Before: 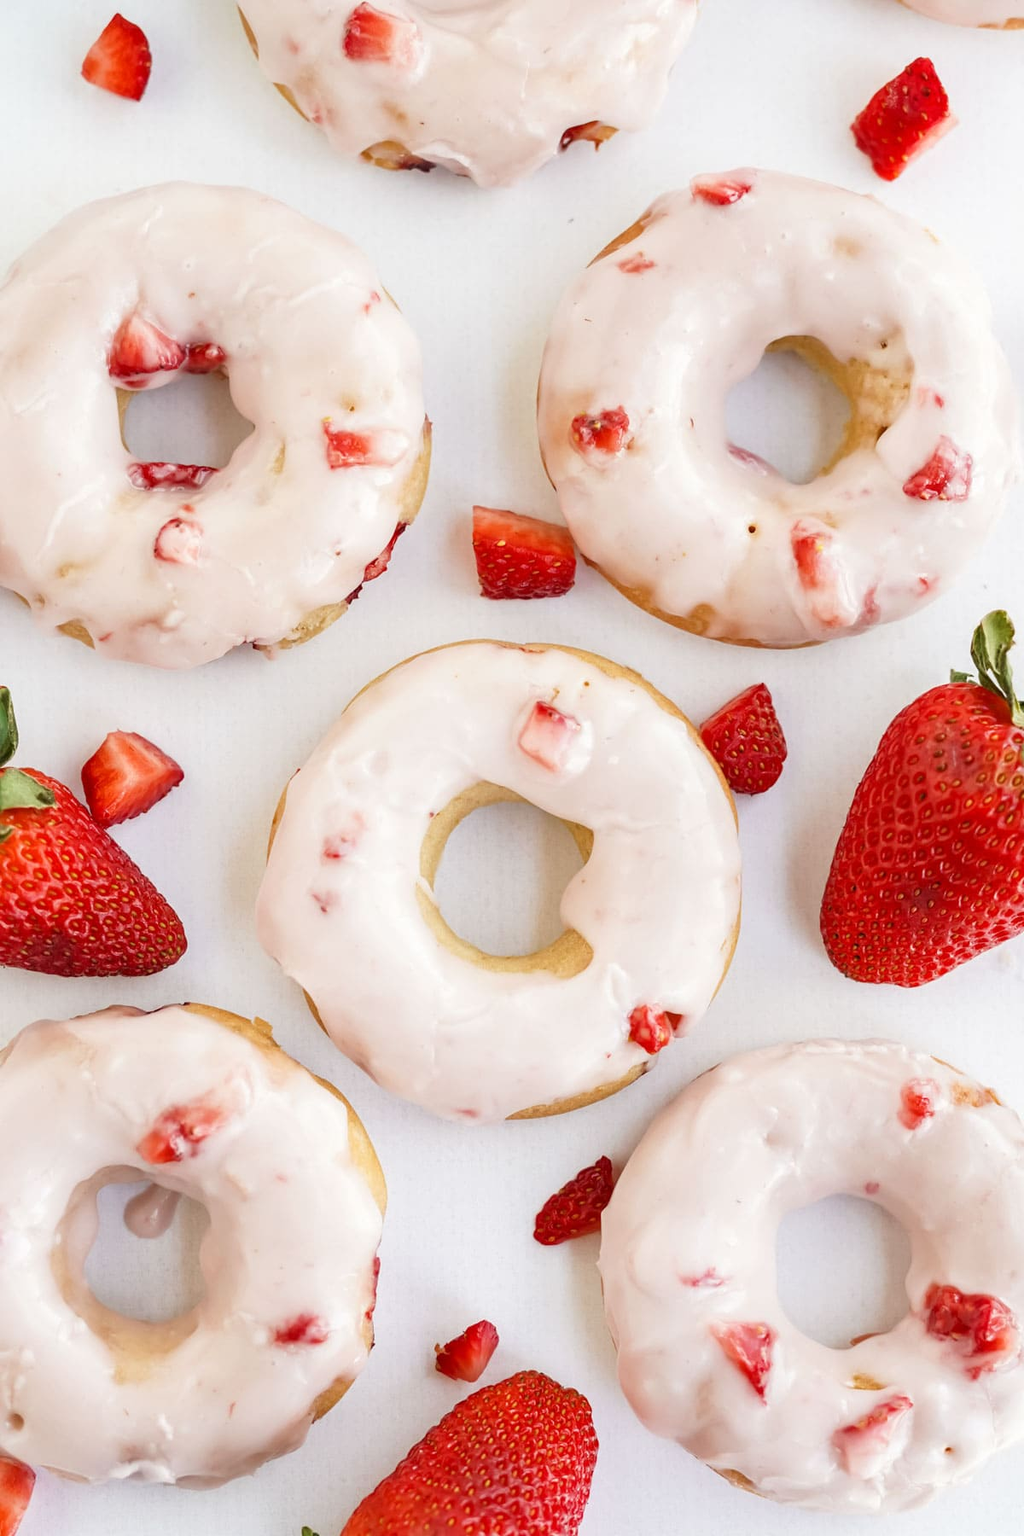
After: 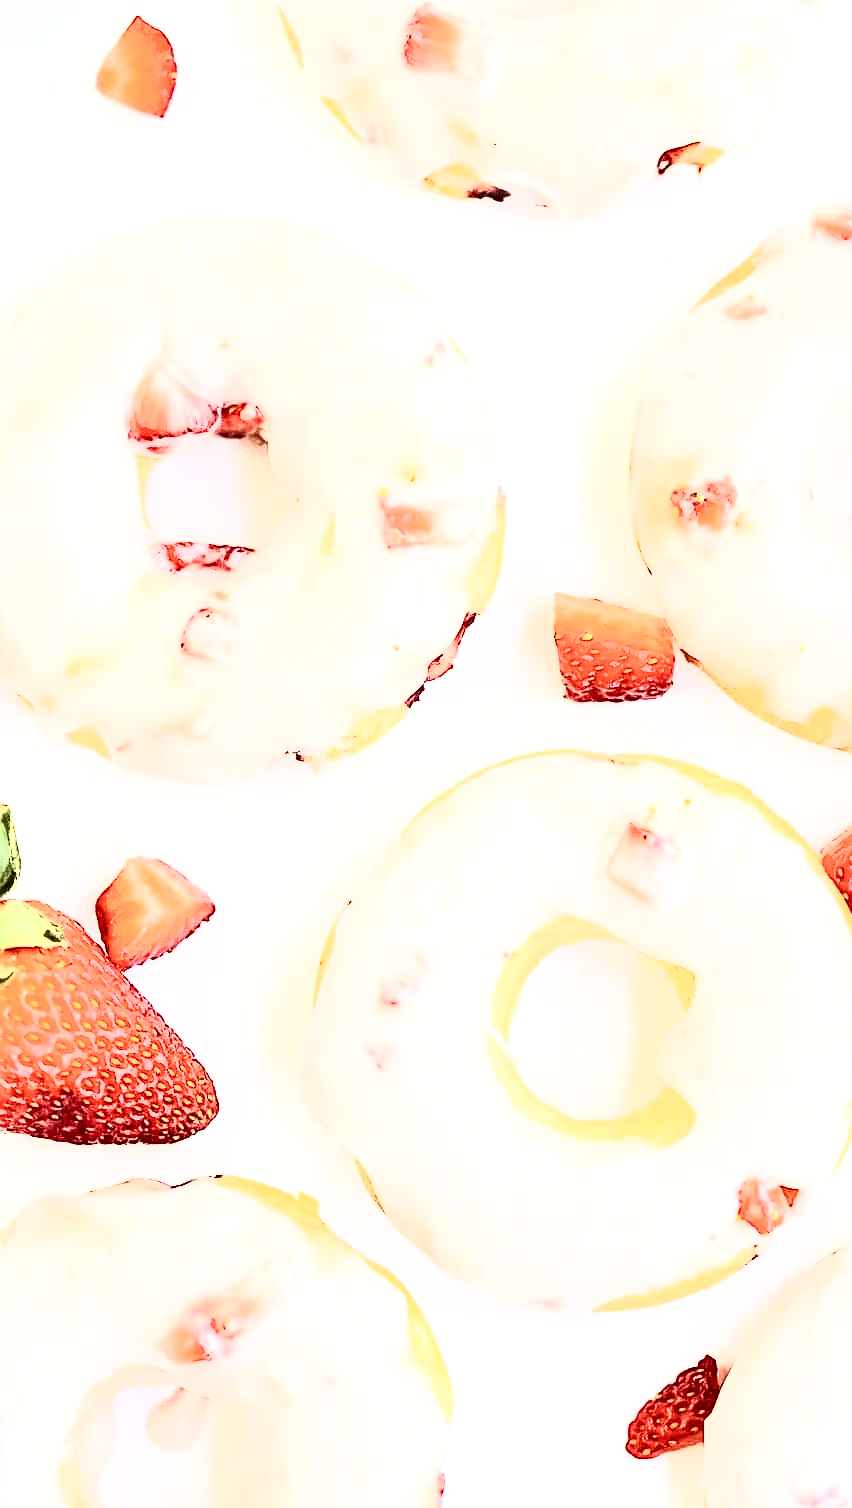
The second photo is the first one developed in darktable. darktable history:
tone equalizer: edges refinement/feathering 500, mask exposure compensation -1.57 EV, preserve details no
crop: right 28.928%, bottom 16.212%
exposure: exposure 1 EV, compensate exposure bias true, compensate highlight preservation false
sharpen: on, module defaults
tone curve: curves: ch0 [(0, 0) (0.003, 0) (0.011, 0.001) (0.025, 0.003) (0.044, 0.003) (0.069, 0.006) (0.1, 0.009) (0.136, 0.014) (0.177, 0.029) (0.224, 0.061) (0.277, 0.127) (0.335, 0.218) (0.399, 0.38) (0.468, 0.588) (0.543, 0.809) (0.623, 0.947) (0.709, 0.987) (0.801, 0.99) (0.898, 0.99) (1, 1)], color space Lab, independent channels, preserve colors none
